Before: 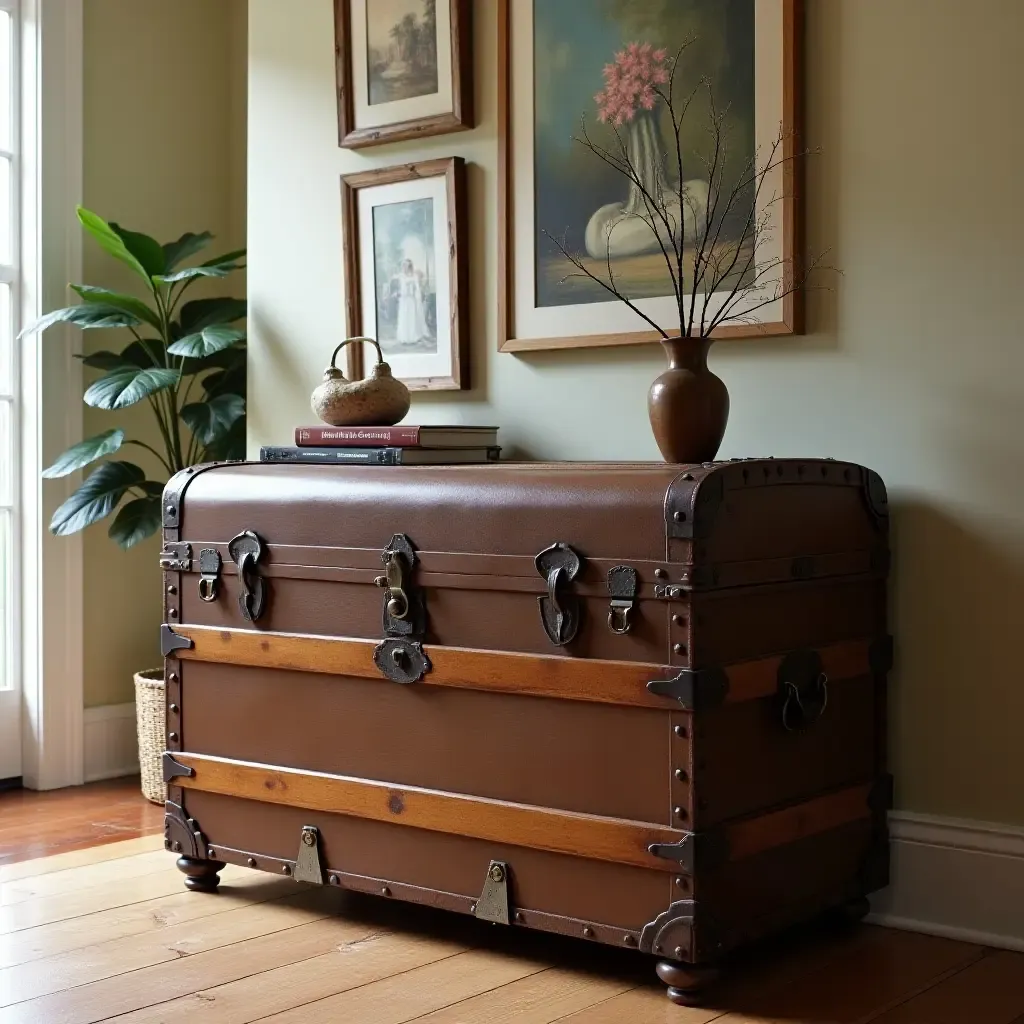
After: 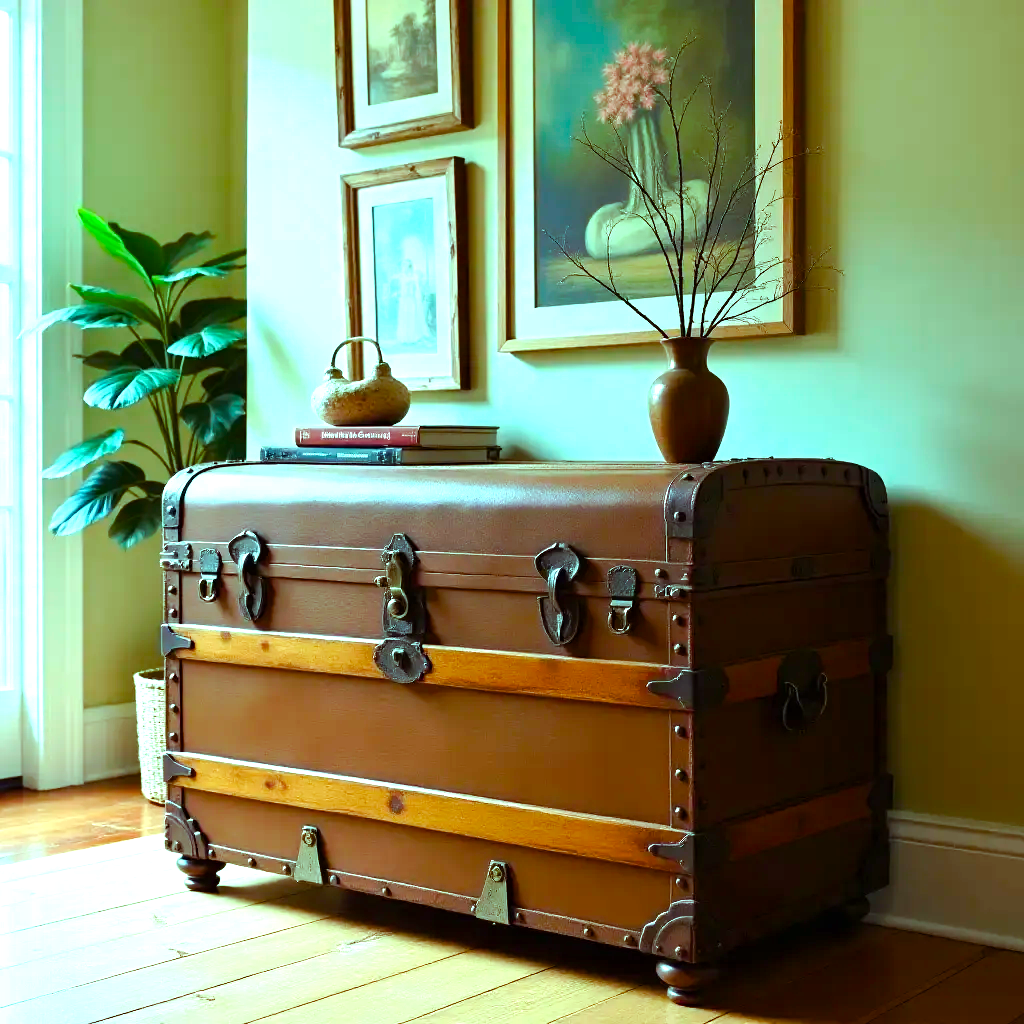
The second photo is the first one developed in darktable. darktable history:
exposure: black level correction 0, exposure 1 EV, compensate exposure bias true, compensate highlight preservation false
tone curve: curves: ch0 [(0, 0) (0.003, 0.003) (0.011, 0.011) (0.025, 0.024) (0.044, 0.043) (0.069, 0.068) (0.1, 0.097) (0.136, 0.132) (0.177, 0.173) (0.224, 0.219) (0.277, 0.27) (0.335, 0.327) (0.399, 0.389) (0.468, 0.457) (0.543, 0.549) (0.623, 0.628) (0.709, 0.713) (0.801, 0.803) (0.898, 0.899) (1, 1)], preserve colors none
color balance rgb: highlights gain › chroma 7.518%, highlights gain › hue 184.04°, perceptual saturation grading › global saturation 20%, perceptual saturation grading › highlights -25.68%, perceptual saturation grading › shadows 49.894%, global vibrance 30.235%, contrast 9.691%
